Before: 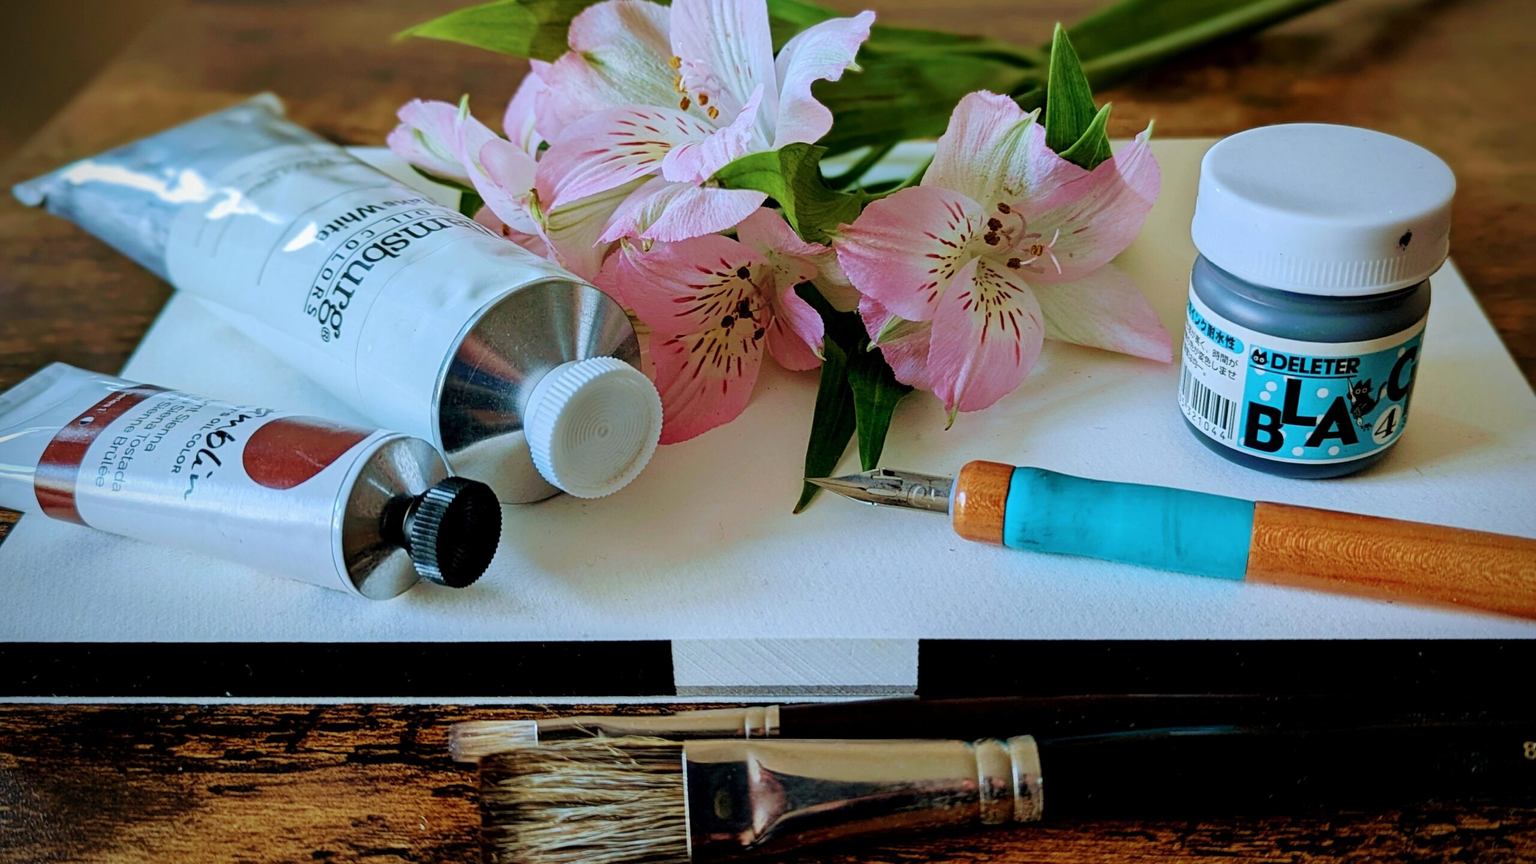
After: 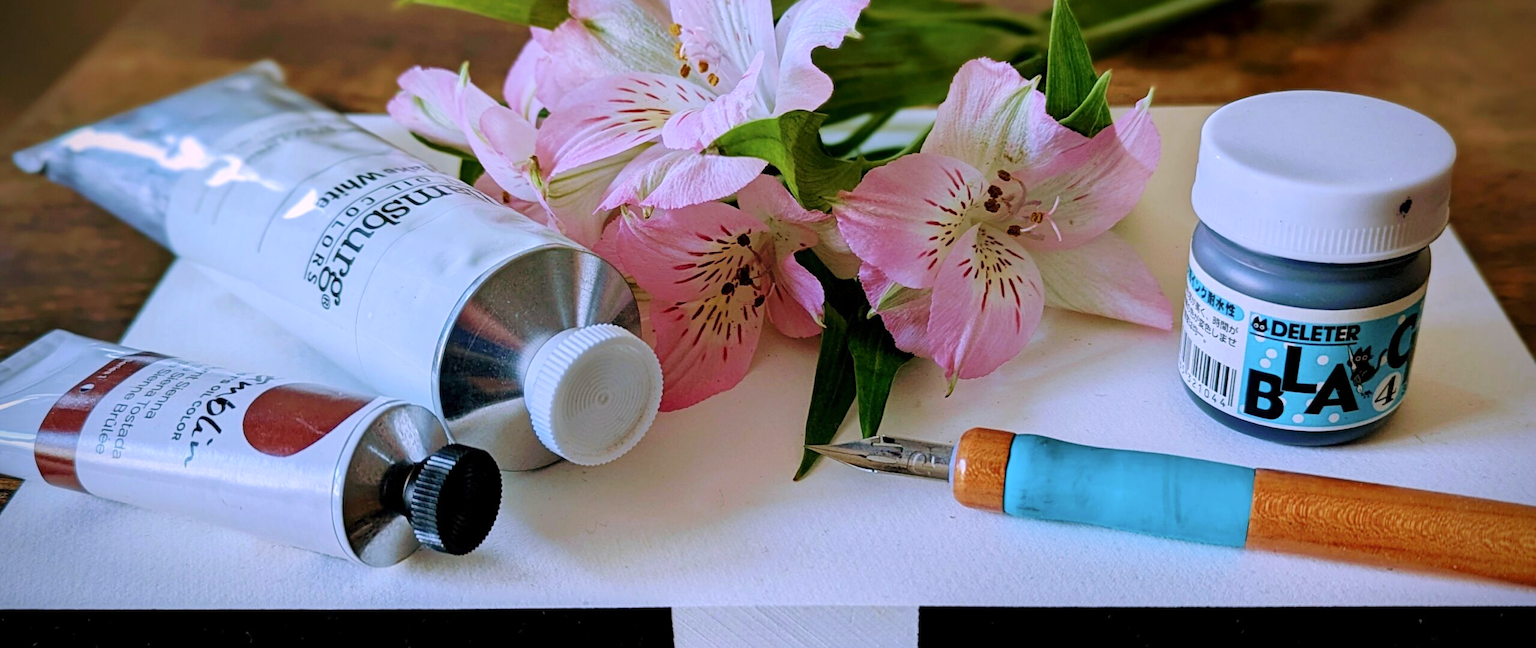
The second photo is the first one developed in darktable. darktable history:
tone equalizer: on, module defaults
white balance: red 1.004, blue 1.096
crop: top 3.857%, bottom 21.132%
color correction: highlights a* 5.81, highlights b* 4.84
